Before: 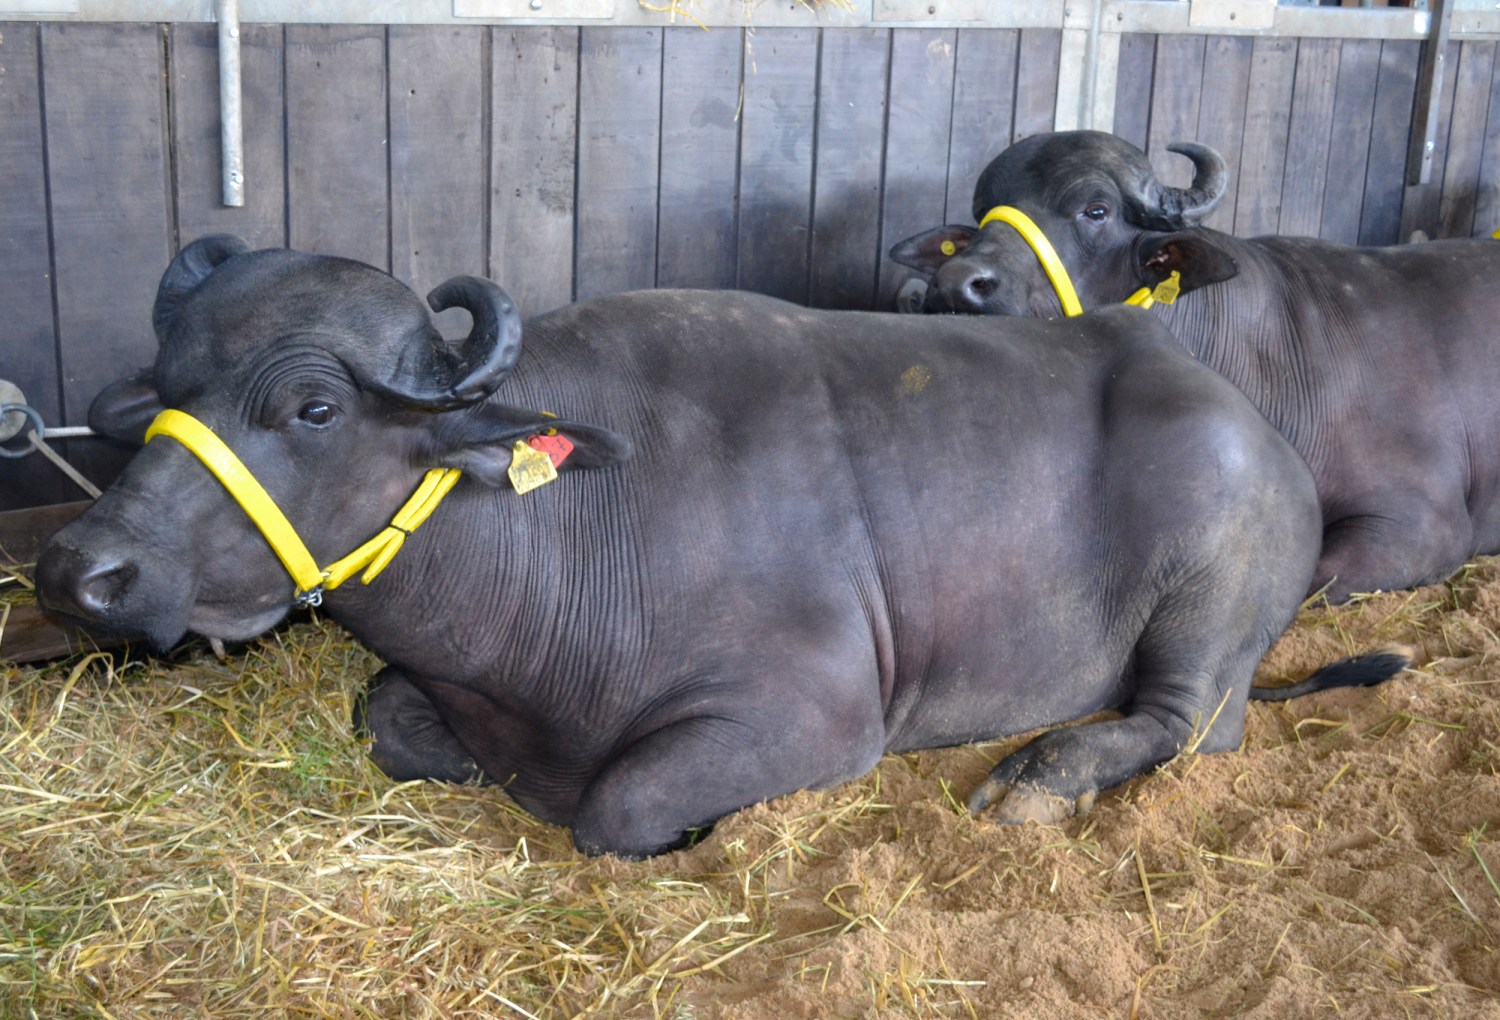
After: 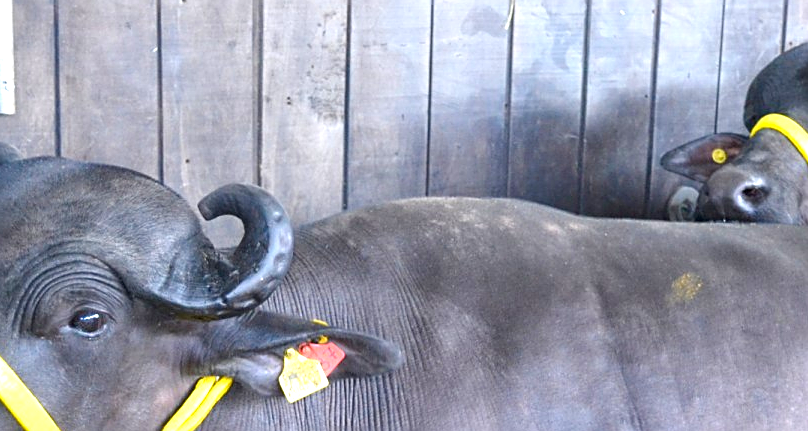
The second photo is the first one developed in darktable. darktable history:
crop: left 15.306%, top 9.065%, right 30.789%, bottom 48.638%
color balance rgb: linear chroma grading › shadows 19.44%, linear chroma grading › highlights 3.42%, linear chroma grading › mid-tones 10.16%
exposure: black level correction 0.001, exposure 0.955 EV, compensate exposure bias true, compensate highlight preservation false
sharpen: on, module defaults
